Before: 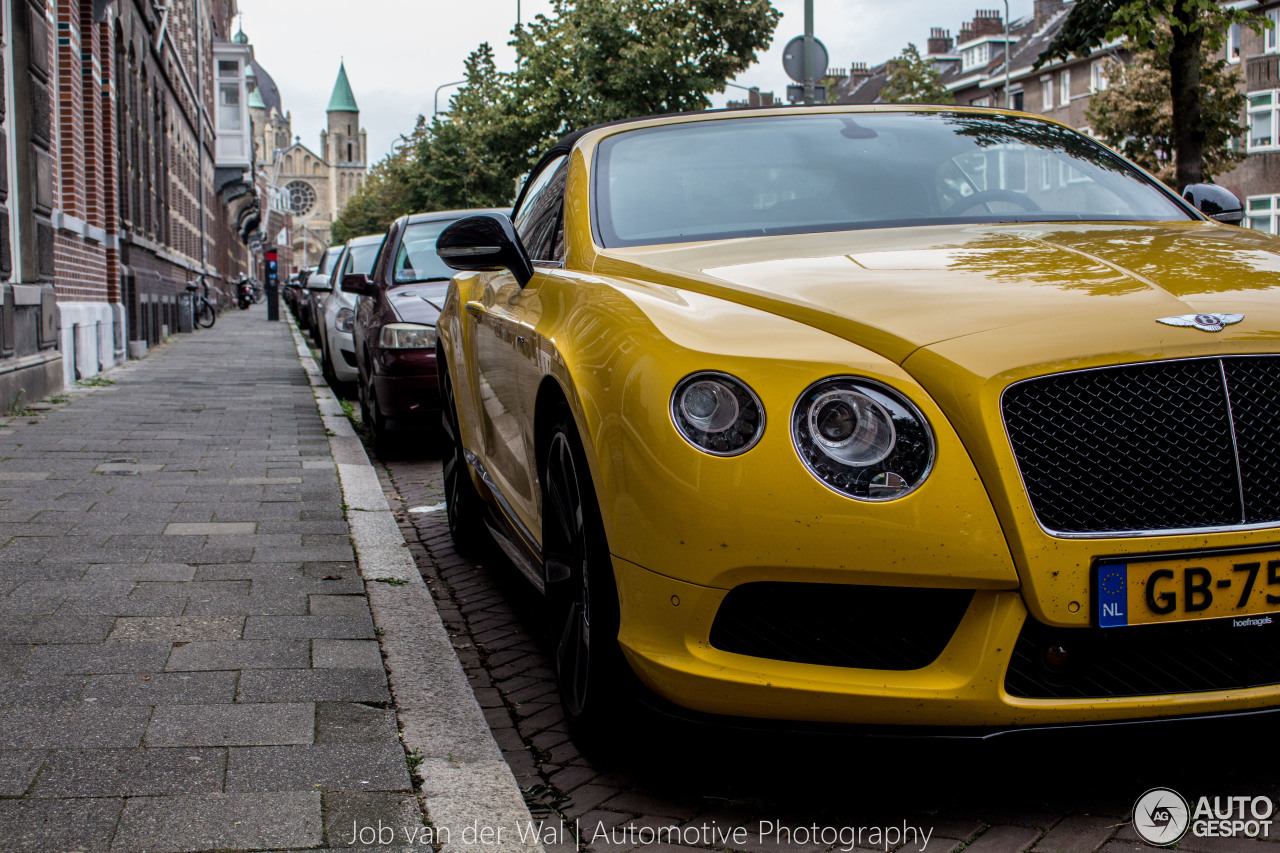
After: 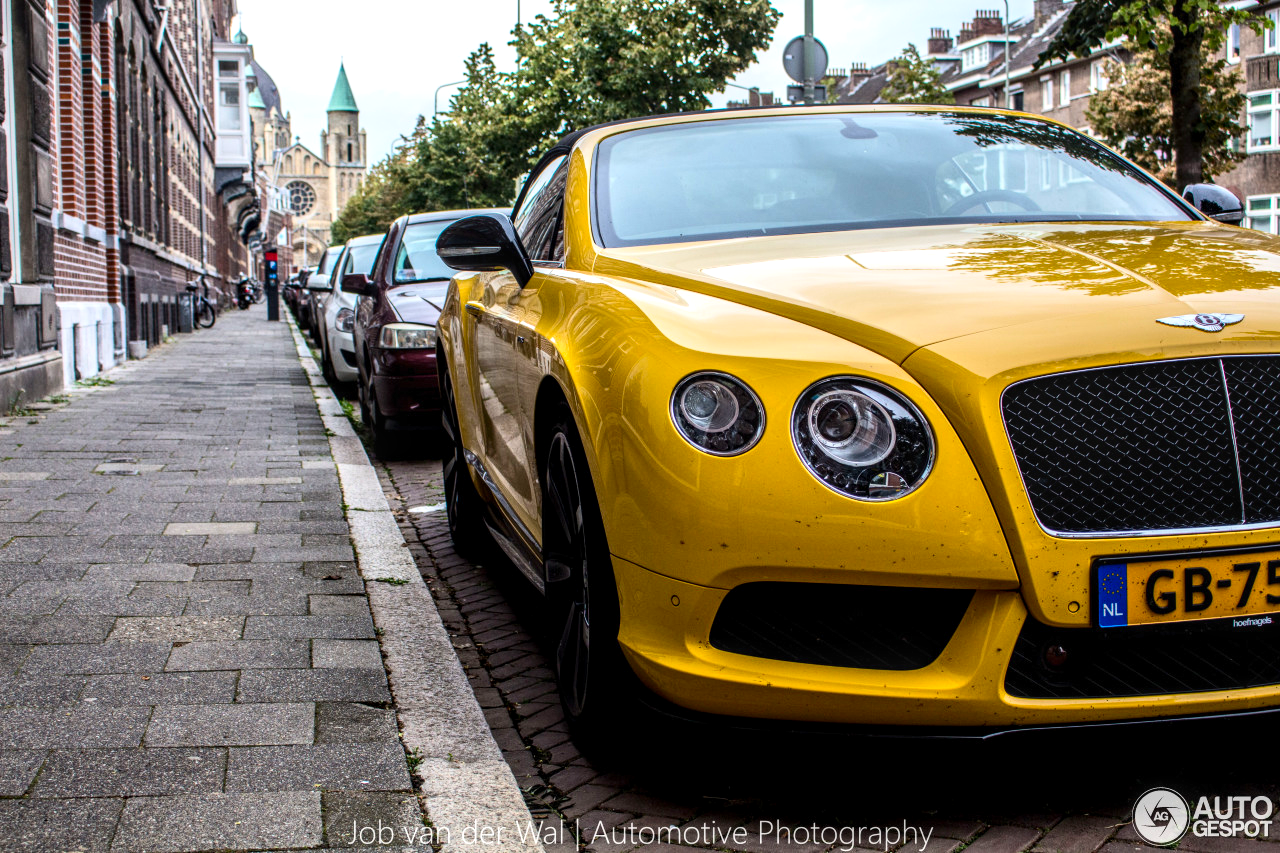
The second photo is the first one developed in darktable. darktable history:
local contrast: on, module defaults
contrast brightness saturation: contrast 0.226, brightness 0.102, saturation 0.292
exposure: exposure 0.376 EV, compensate exposure bias true, compensate highlight preservation false
